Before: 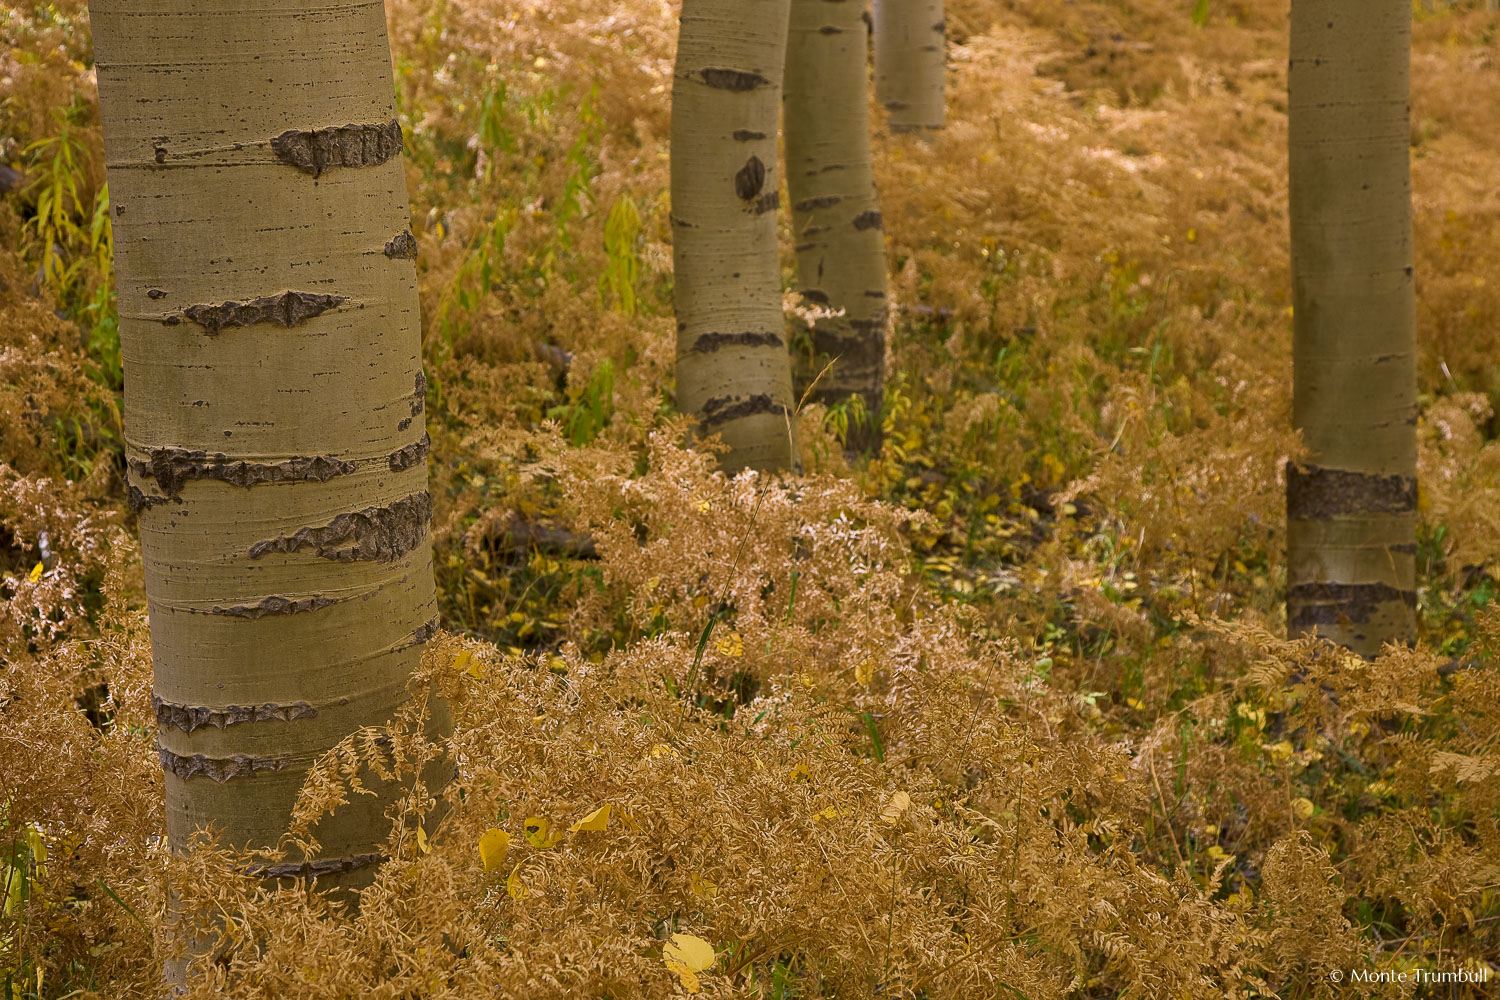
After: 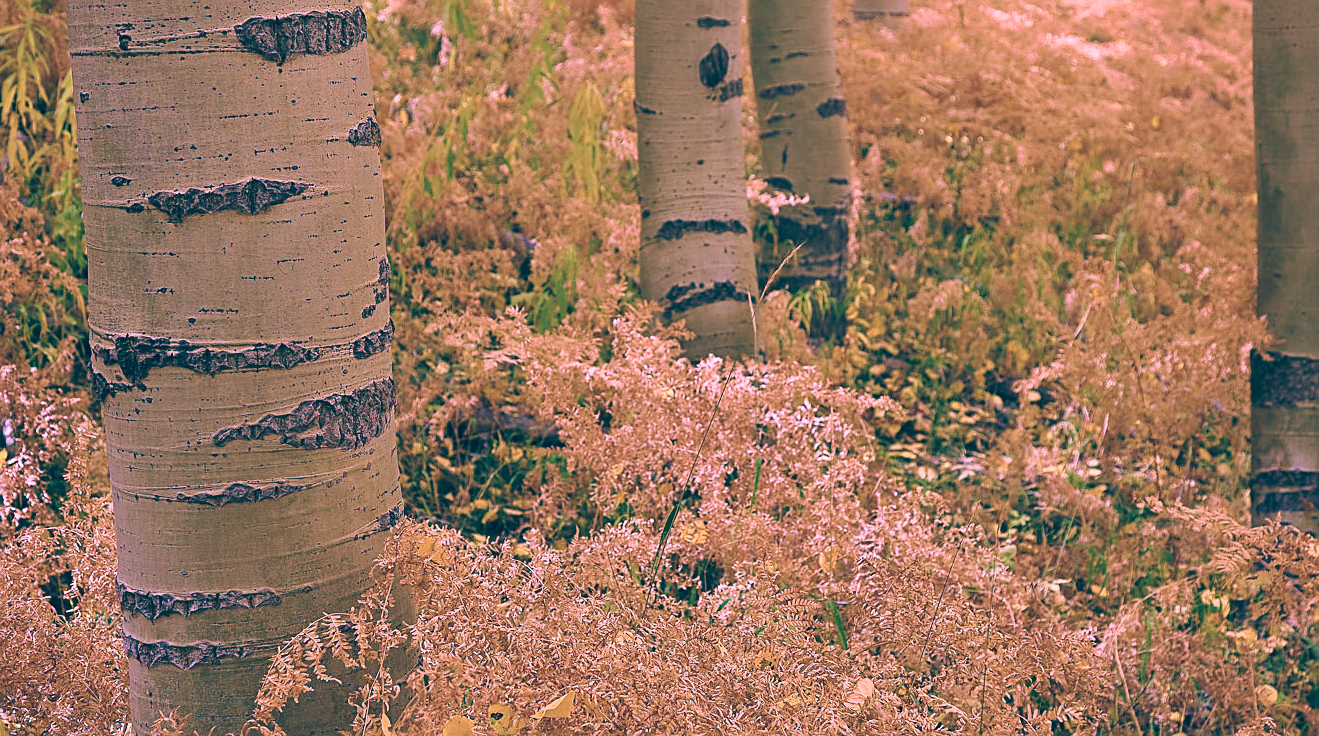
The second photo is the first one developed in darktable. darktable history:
tone curve: curves: ch0 [(0, 0) (0.003, 0.031) (0.011, 0.041) (0.025, 0.054) (0.044, 0.06) (0.069, 0.083) (0.1, 0.108) (0.136, 0.135) (0.177, 0.179) (0.224, 0.231) (0.277, 0.294) (0.335, 0.378) (0.399, 0.463) (0.468, 0.552) (0.543, 0.627) (0.623, 0.694) (0.709, 0.776) (0.801, 0.849) (0.898, 0.905) (1, 1)], preserve colors none
sharpen: on, module defaults
color balance: lift [1.006, 0.985, 1.002, 1.015], gamma [1, 0.953, 1.008, 1.047], gain [1.076, 1.13, 1.004, 0.87]
crop and rotate: left 2.425%, top 11.305%, right 9.6%, bottom 15.08%
white balance: emerald 1
color correction: highlights a* 15.03, highlights b* -25.07
velvia: on, module defaults
